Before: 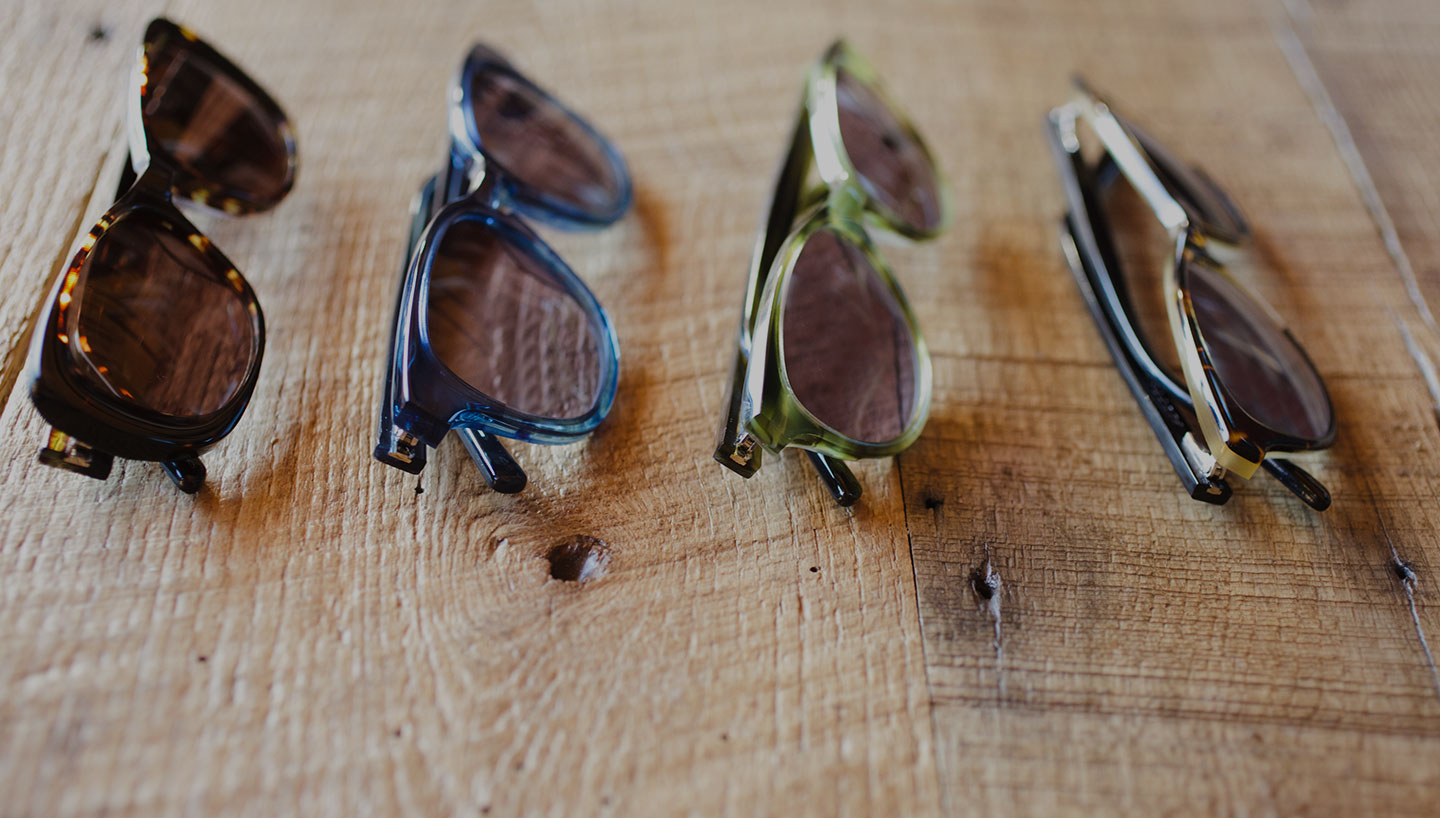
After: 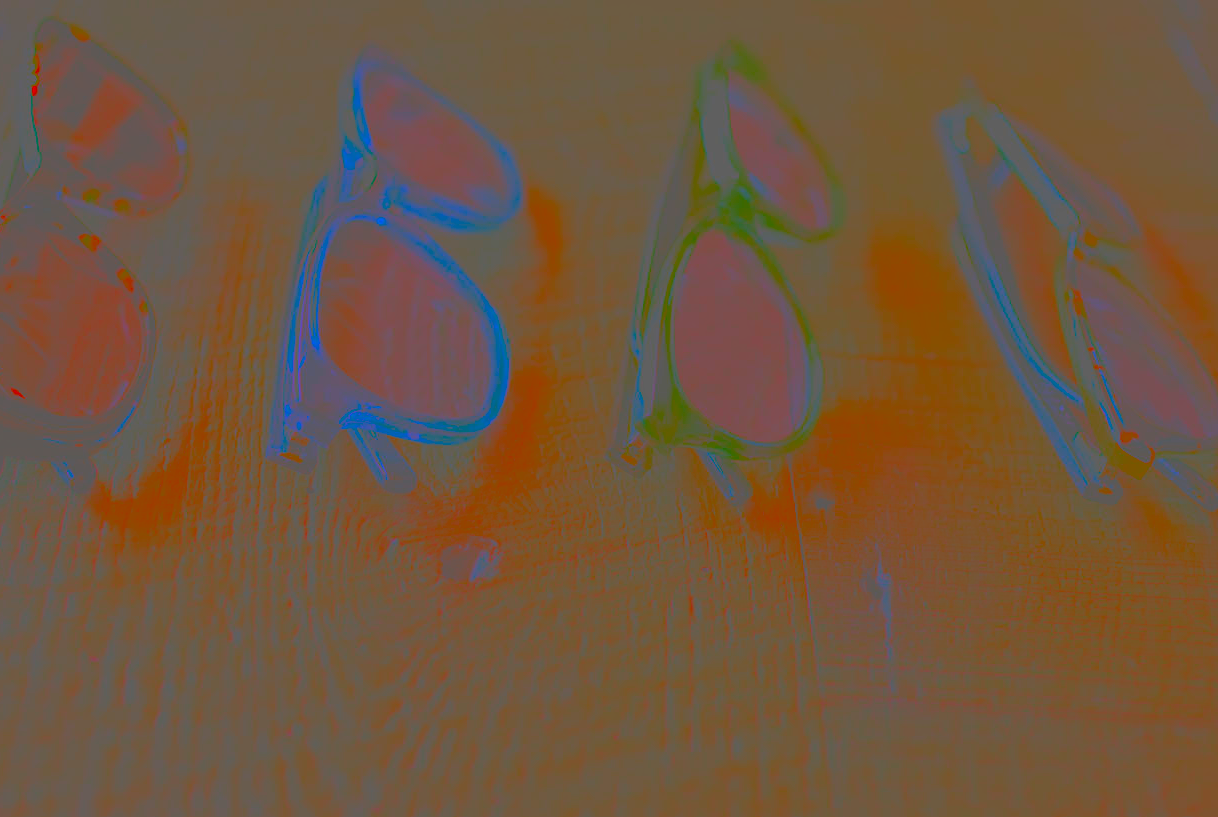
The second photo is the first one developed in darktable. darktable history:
local contrast: highlights 0%, shadows 1%, detail 134%
crop: left 7.572%, right 7.837%
contrast brightness saturation: contrast -0.975, brightness -0.169, saturation 0.736
